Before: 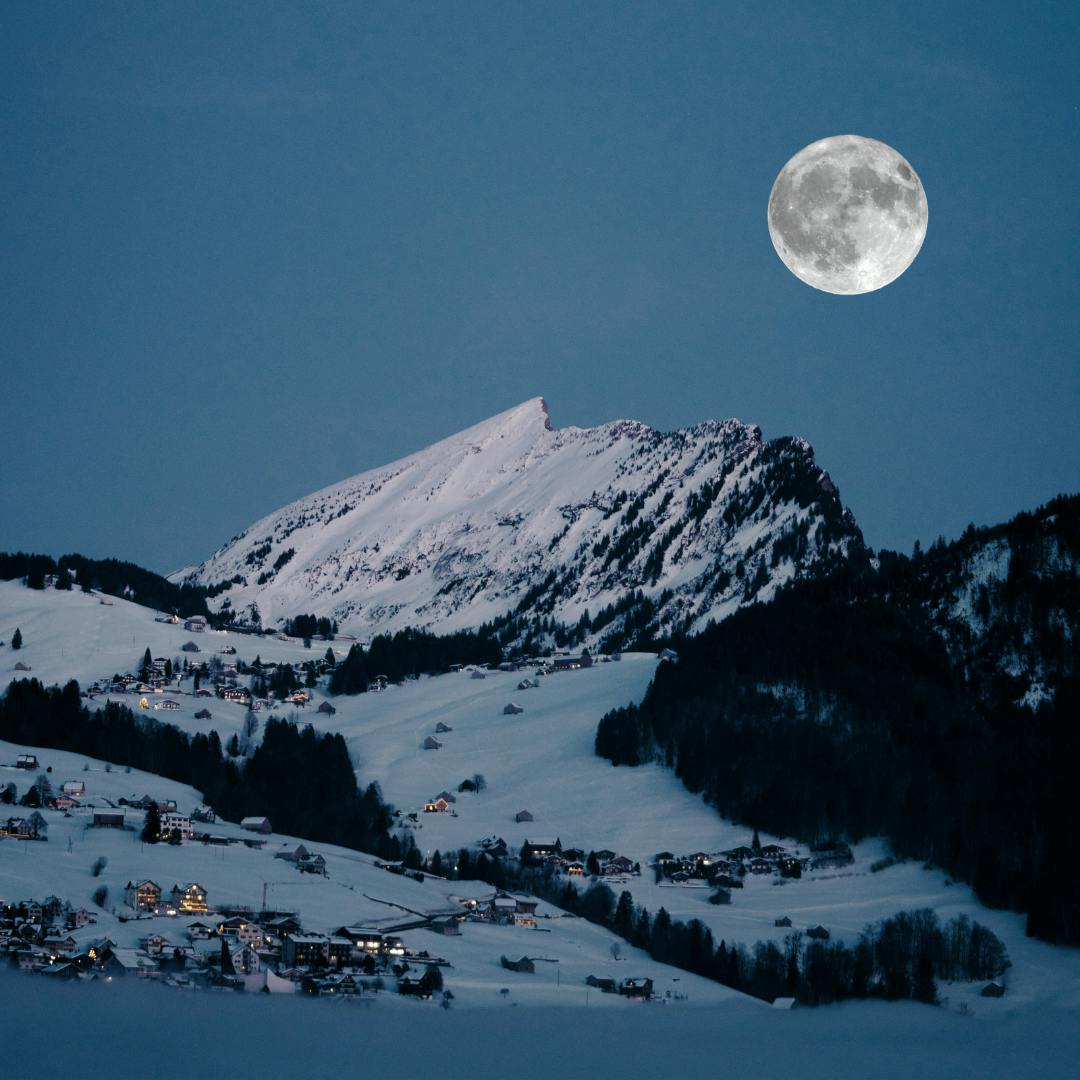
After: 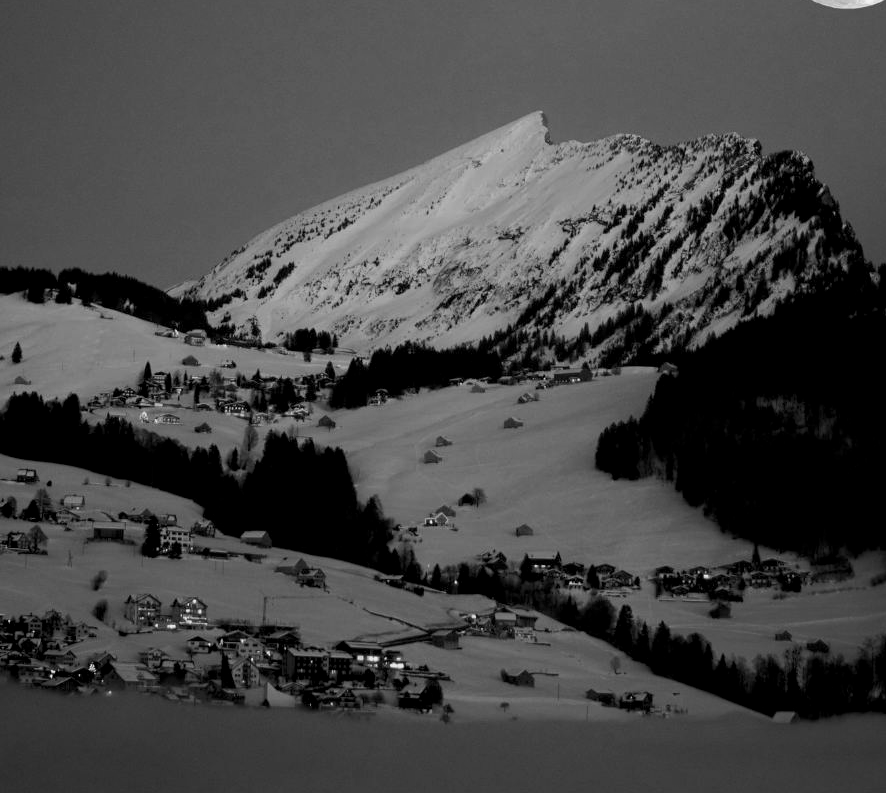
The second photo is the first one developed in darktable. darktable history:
crop: top 26.531%, right 17.959%
monochrome: a 26.22, b 42.67, size 0.8
exposure: black level correction 0.005, exposure 0.286 EV, compensate highlight preservation false
shadows and highlights: shadows -40.15, highlights 62.88, soften with gaussian
